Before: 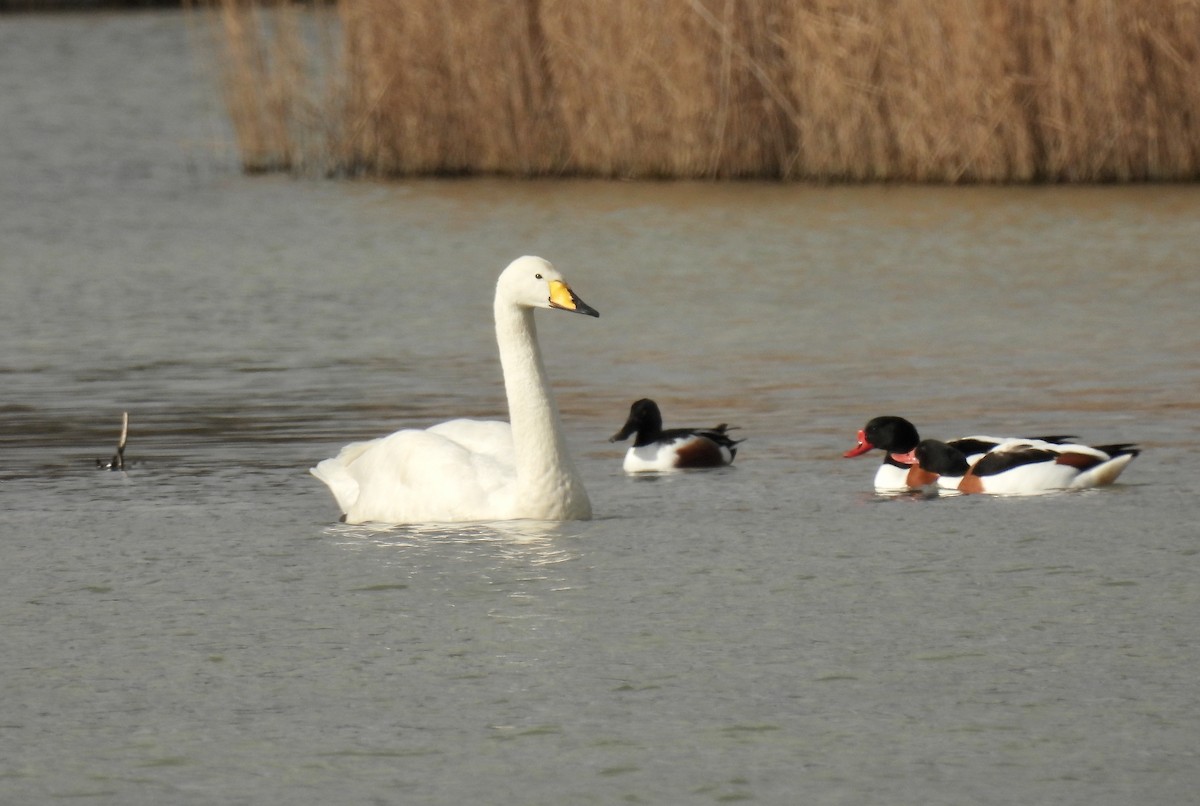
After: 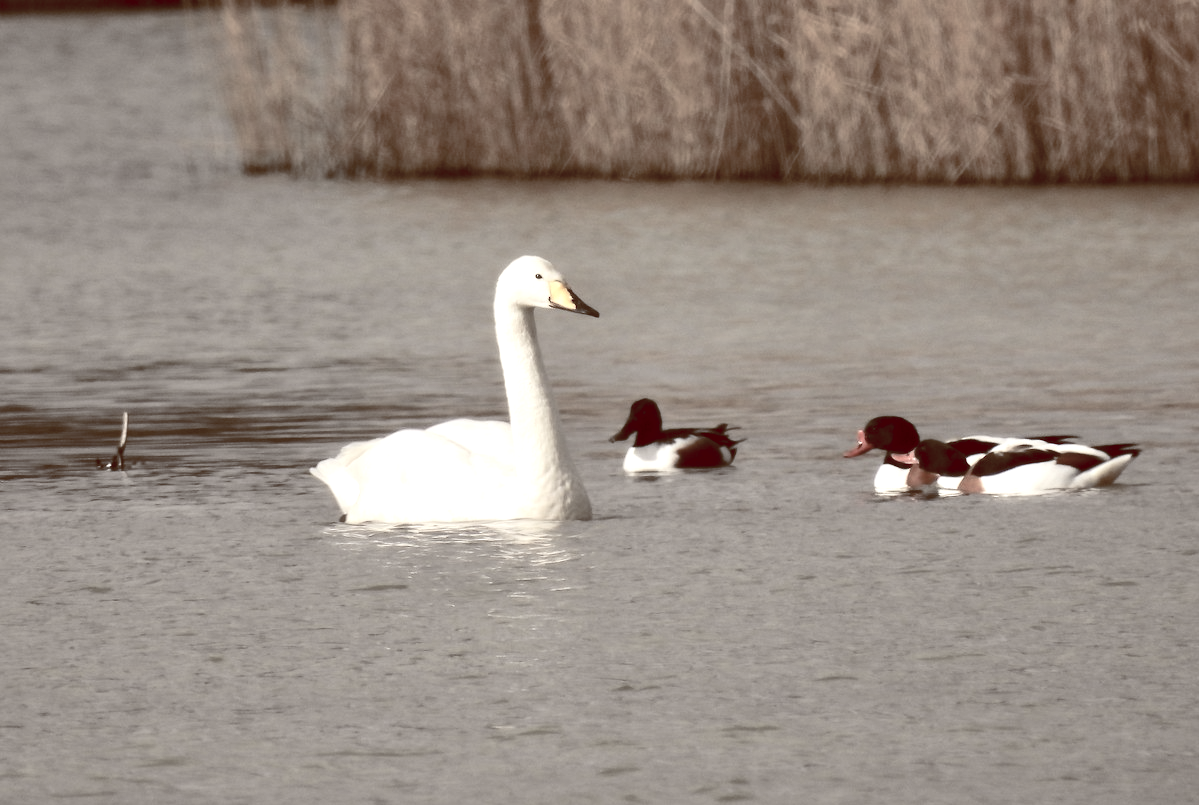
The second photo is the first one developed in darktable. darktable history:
tone equalizer: -8 EV -0.75 EV, -7 EV -0.7 EV, -6 EV -0.6 EV, -5 EV -0.4 EV, -3 EV 0.4 EV, -2 EV 0.6 EV, -1 EV 0.7 EV, +0 EV 0.75 EV, edges refinement/feathering 500, mask exposure compensation -1.57 EV, preserve details no
color balance rgb: shadows lift › luminance 1%, shadows lift › chroma 0.2%, shadows lift › hue 20°, power › luminance 1%, power › chroma 0.4%, power › hue 34°, highlights gain › luminance 0.8%, highlights gain › chroma 0.4%, highlights gain › hue 44°, global offset › chroma 0.4%, global offset › hue 34°, white fulcrum 0.08 EV, linear chroma grading › shadows -7%, linear chroma grading › highlights -7%, linear chroma grading › global chroma -10%, linear chroma grading › mid-tones -8%, perceptual saturation grading › global saturation -28%, perceptual saturation grading › highlights -20%, perceptual saturation grading › mid-tones -24%, perceptual saturation grading › shadows -24%, perceptual brilliance grading › global brilliance -1%, perceptual brilliance grading › highlights -1%, perceptual brilliance grading › mid-tones -1%, perceptual brilliance grading › shadows -1%, global vibrance -17%, contrast -6%
contrast brightness saturation: contrast 0.1, brightness 0.03, saturation 0.09
